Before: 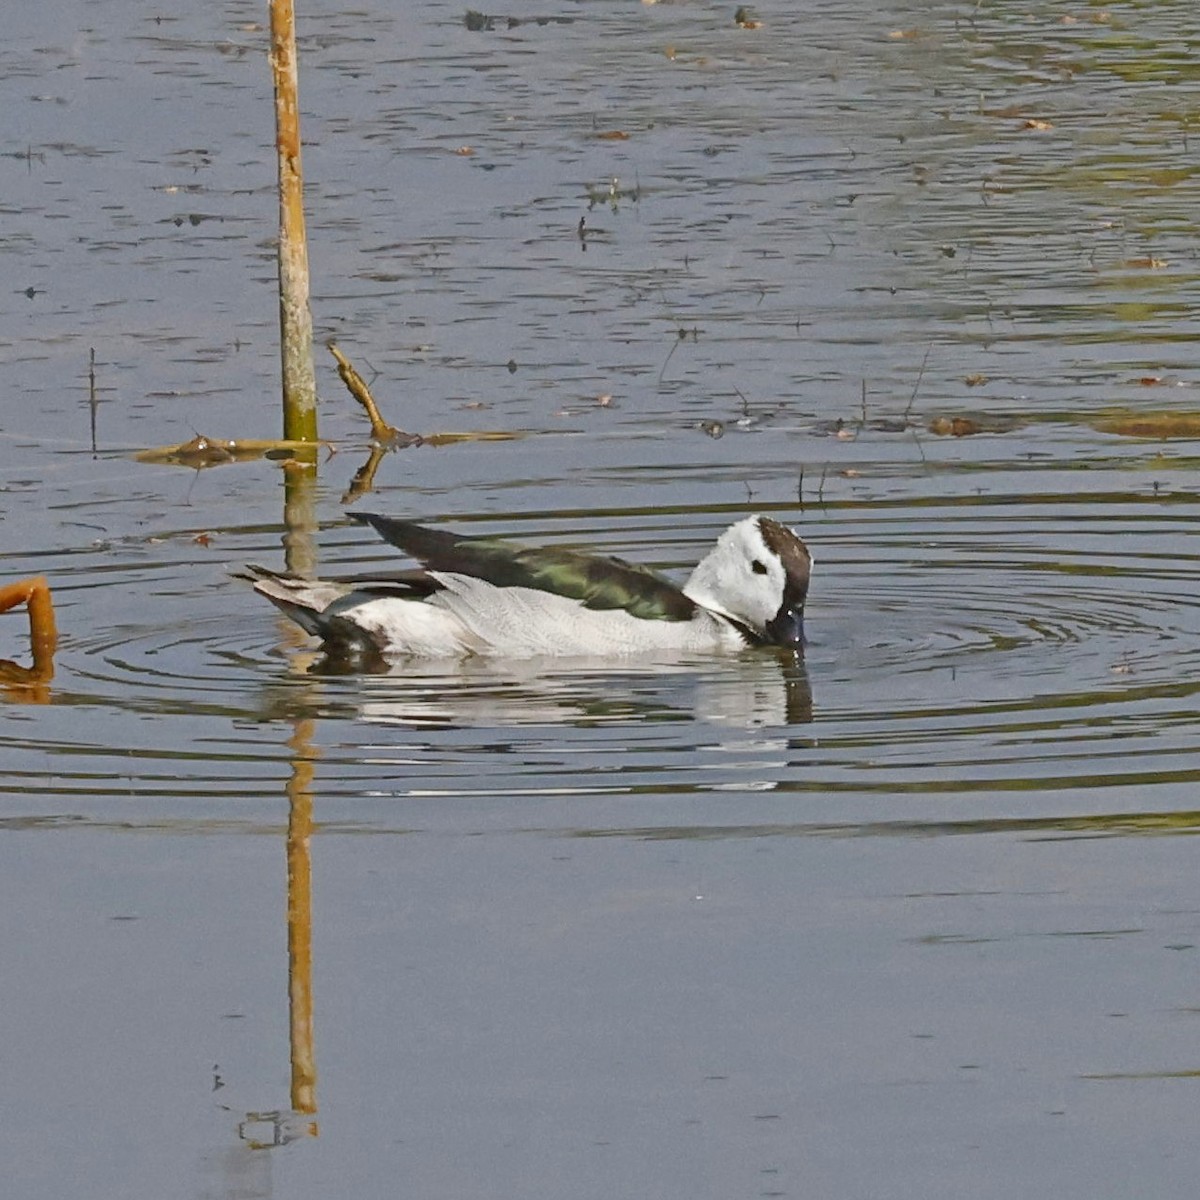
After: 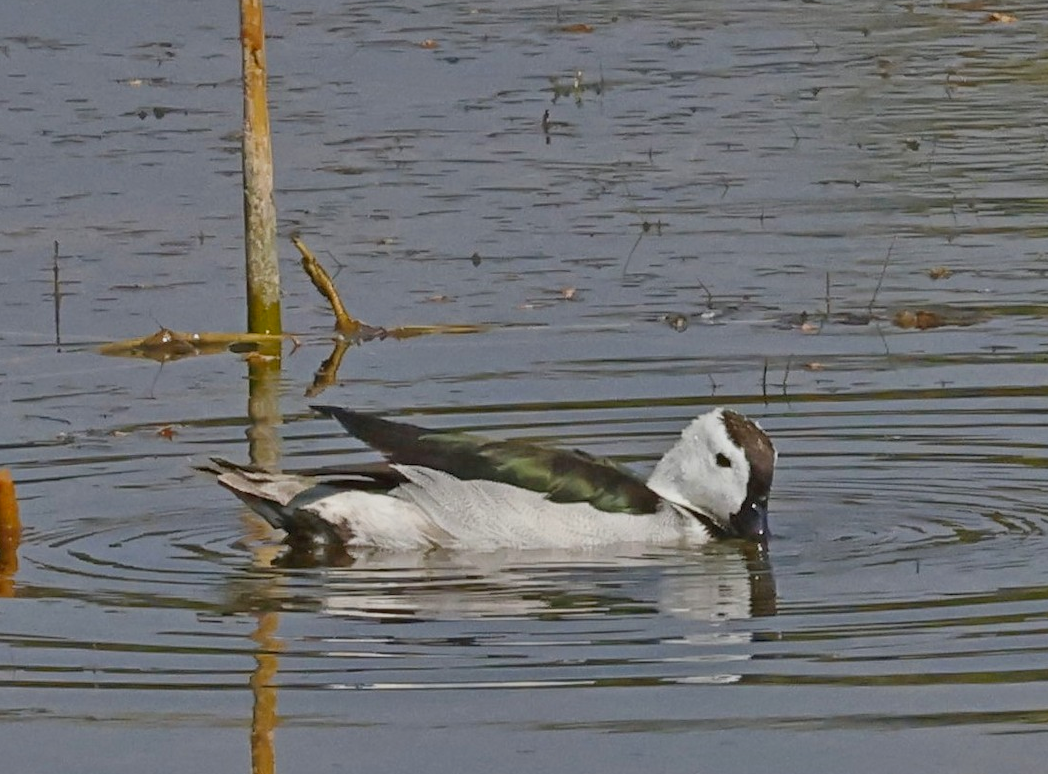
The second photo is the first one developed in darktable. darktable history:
crop: left 3.015%, top 8.969%, right 9.647%, bottom 26.457%
shadows and highlights: shadows 80.73, white point adjustment -9.07, highlights -61.46, soften with gaussian
